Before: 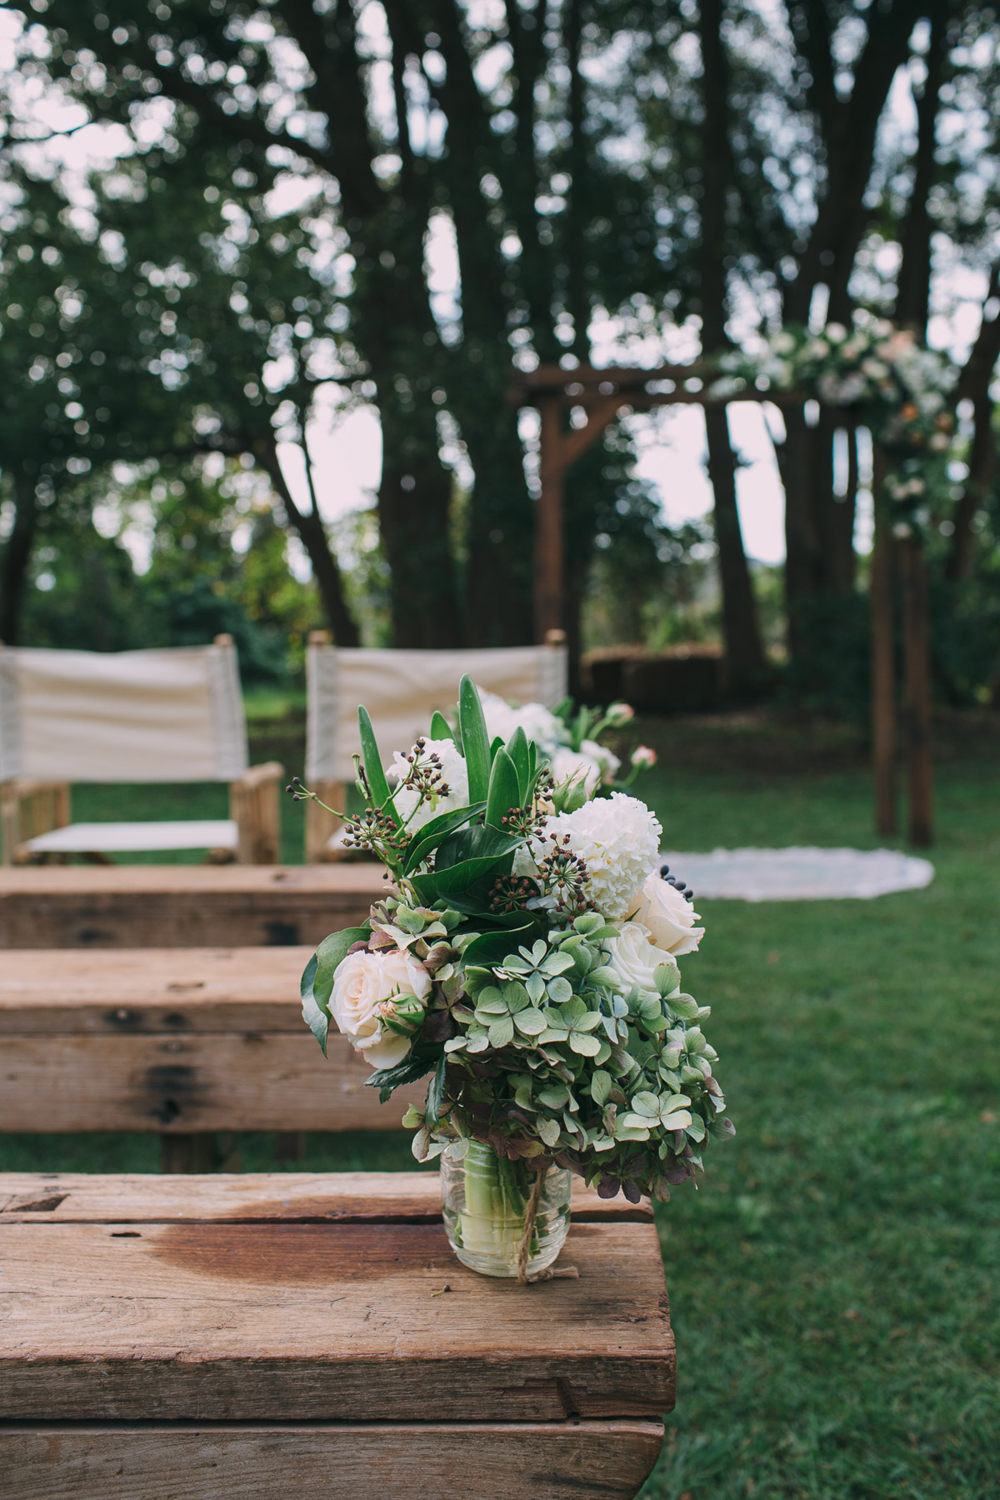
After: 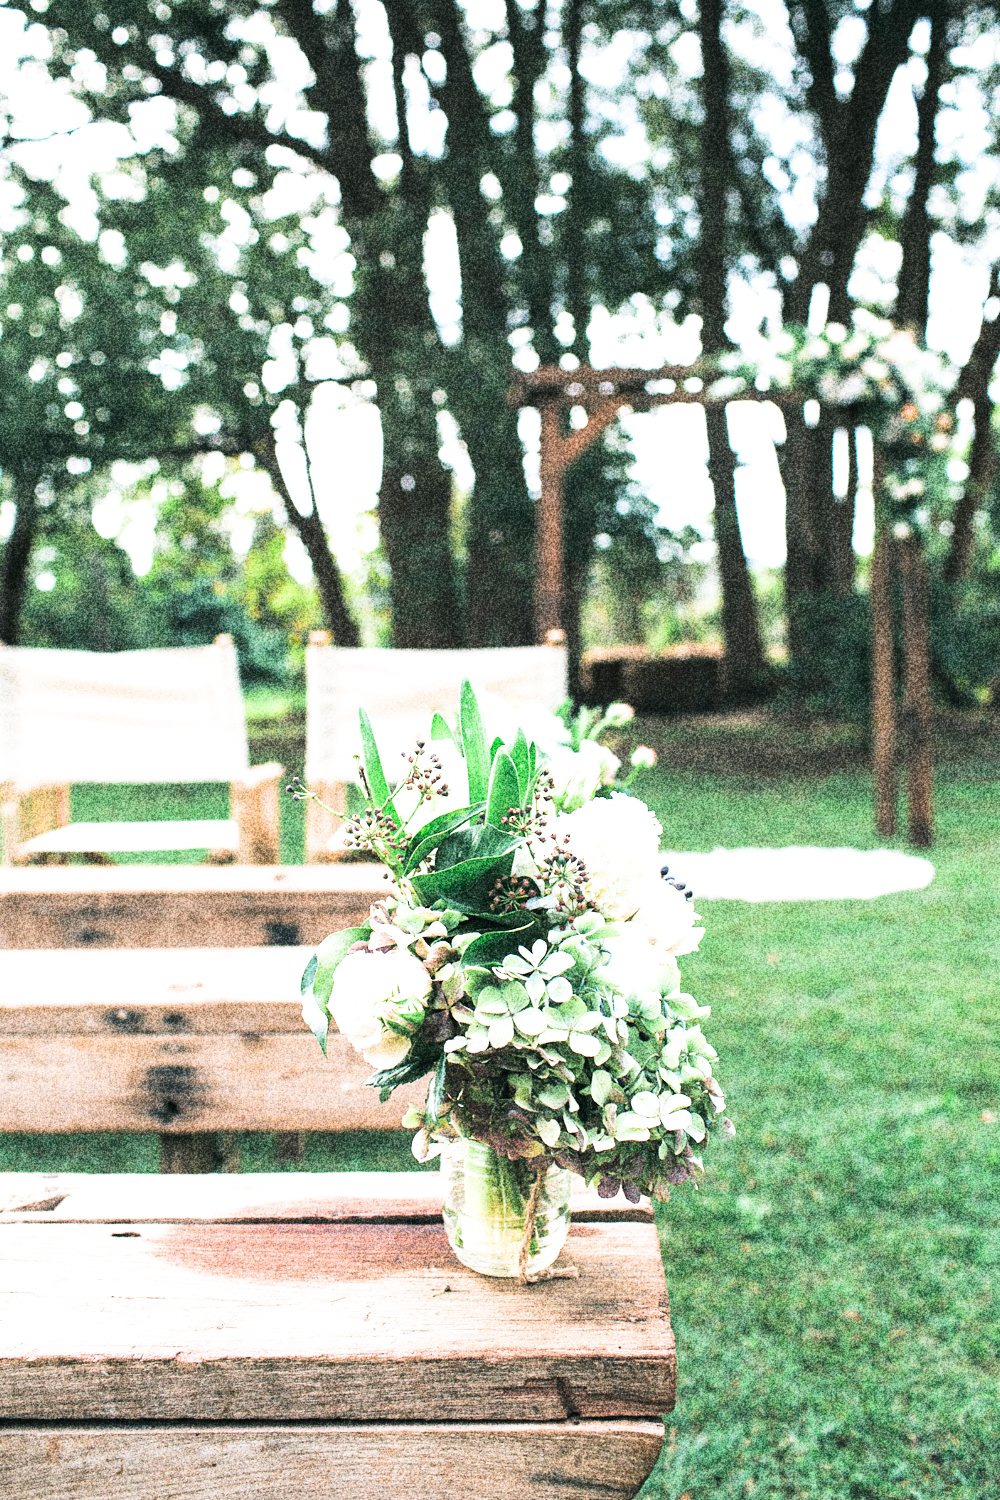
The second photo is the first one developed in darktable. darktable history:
filmic rgb: black relative exposure -5 EV, white relative exposure 3.5 EV, hardness 3.19, contrast 1.4, highlights saturation mix -50%
grain: coarseness 30.02 ISO, strength 100%
exposure: black level correction 0, exposure 2.327 EV, compensate exposure bias true, compensate highlight preservation false
